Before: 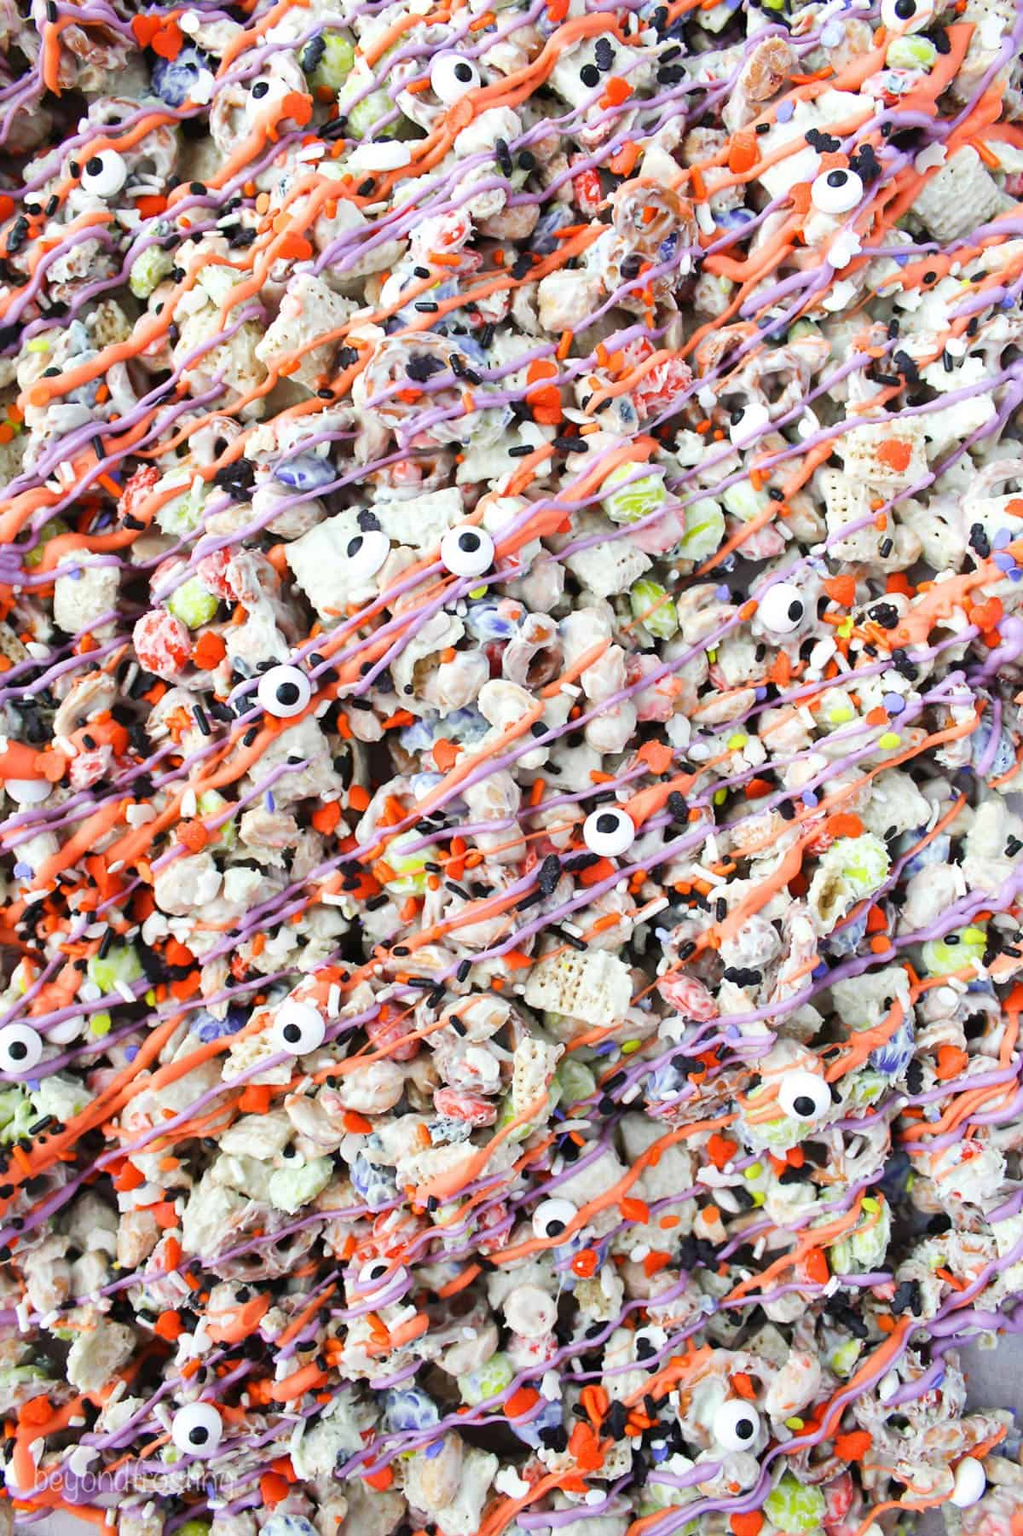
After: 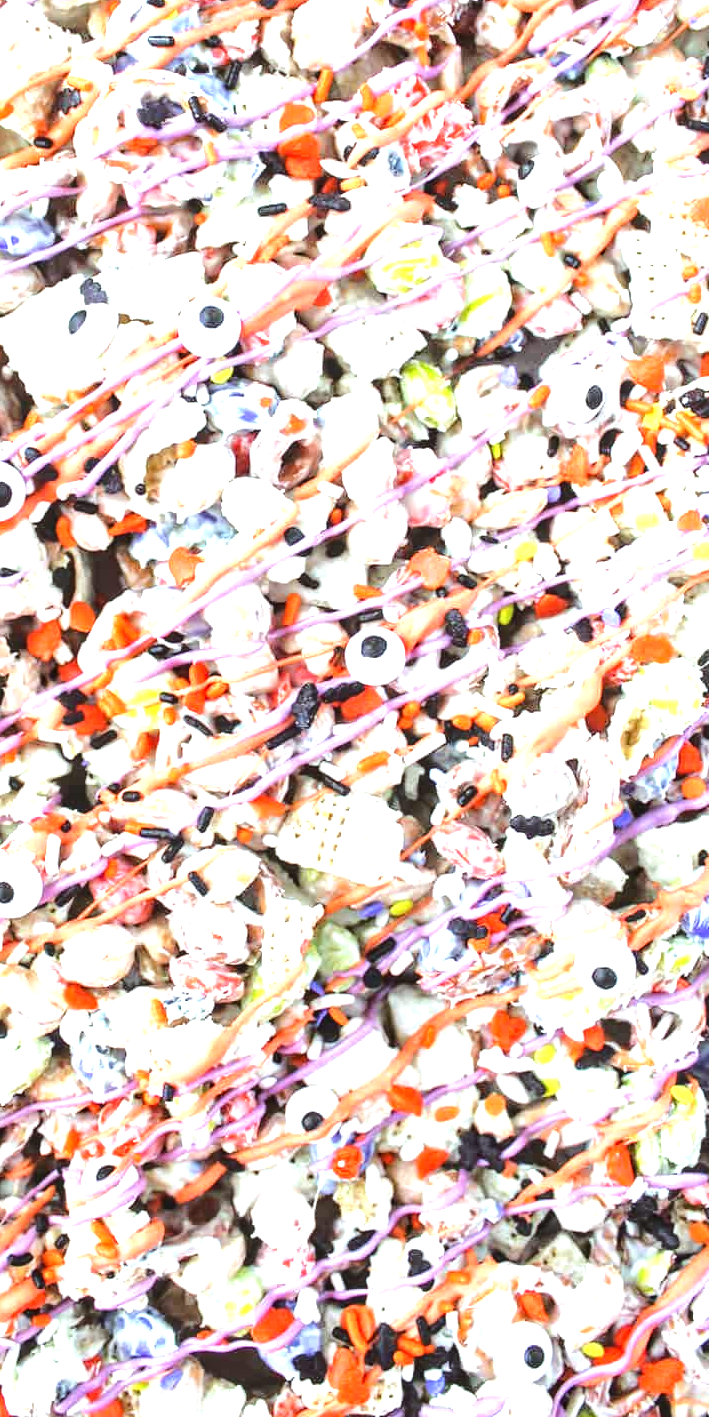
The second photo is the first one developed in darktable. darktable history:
local contrast: on, module defaults
tone equalizer: -8 EV 0.001 EV, -7 EV -0.002 EV, -6 EV 0.002 EV, -5 EV -0.03 EV, -4 EV -0.116 EV, -3 EV -0.169 EV, -2 EV 0.24 EV, -1 EV 0.702 EV, +0 EV 0.493 EV
crop and rotate: left 28.256%, top 17.734%, right 12.656%, bottom 3.573%
exposure: black level correction 0, exposure 0.7 EV, compensate exposure bias true, compensate highlight preservation false
color correction: highlights a* -2.73, highlights b* -2.09, shadows a* 2.41, shadows b* 2.73
